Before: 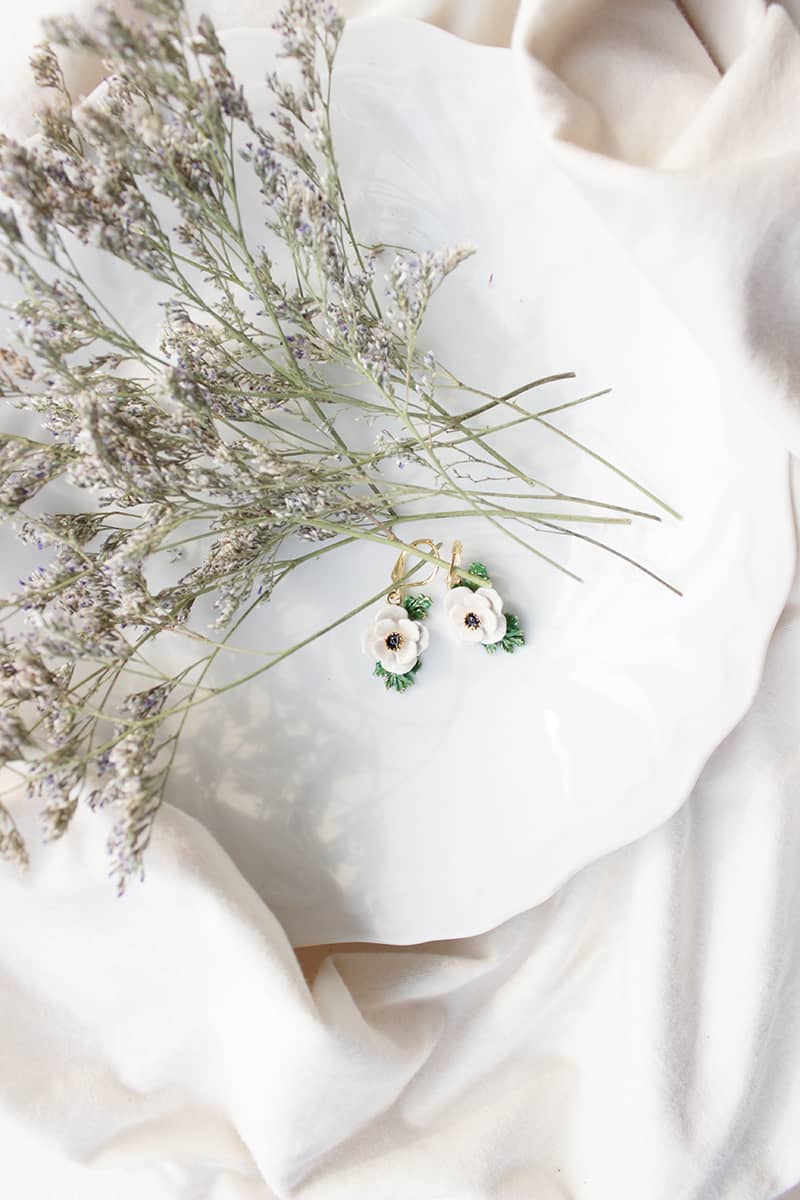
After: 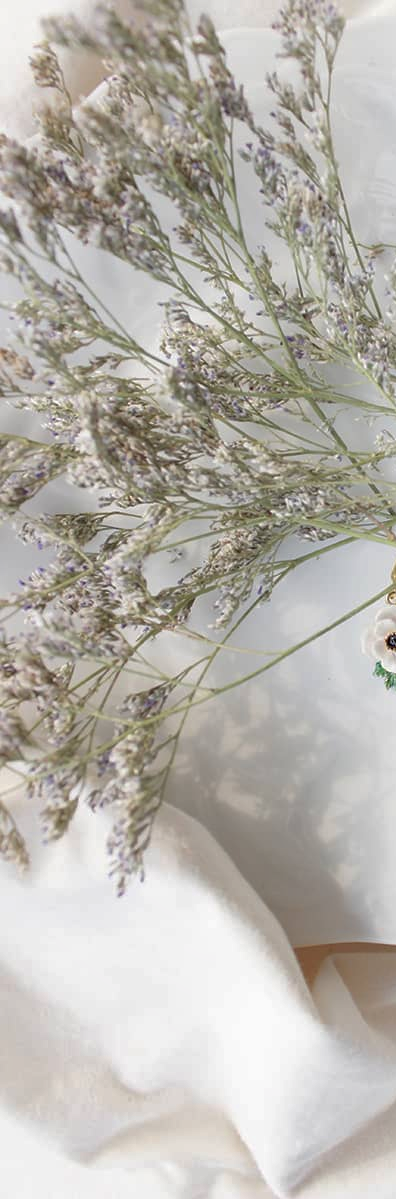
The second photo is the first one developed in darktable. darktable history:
shadows and highlights: on, module defaults
crop and rotate: left 0.015%, top 0%, right 50.392%
